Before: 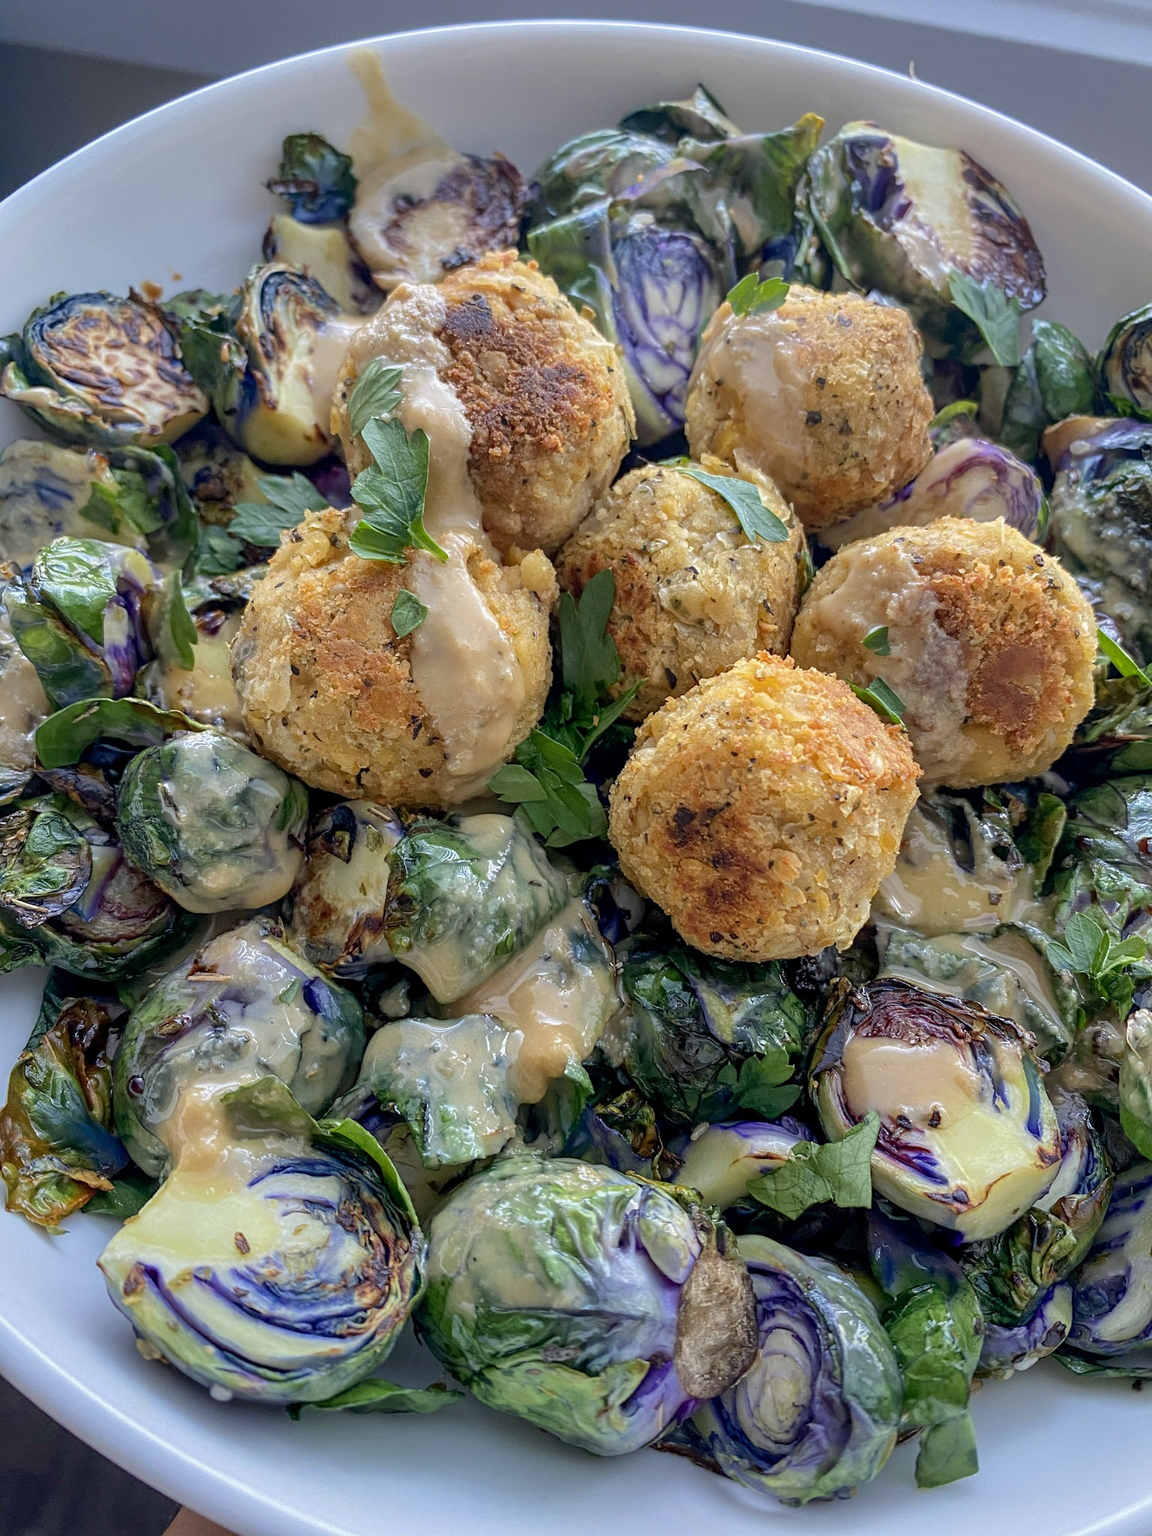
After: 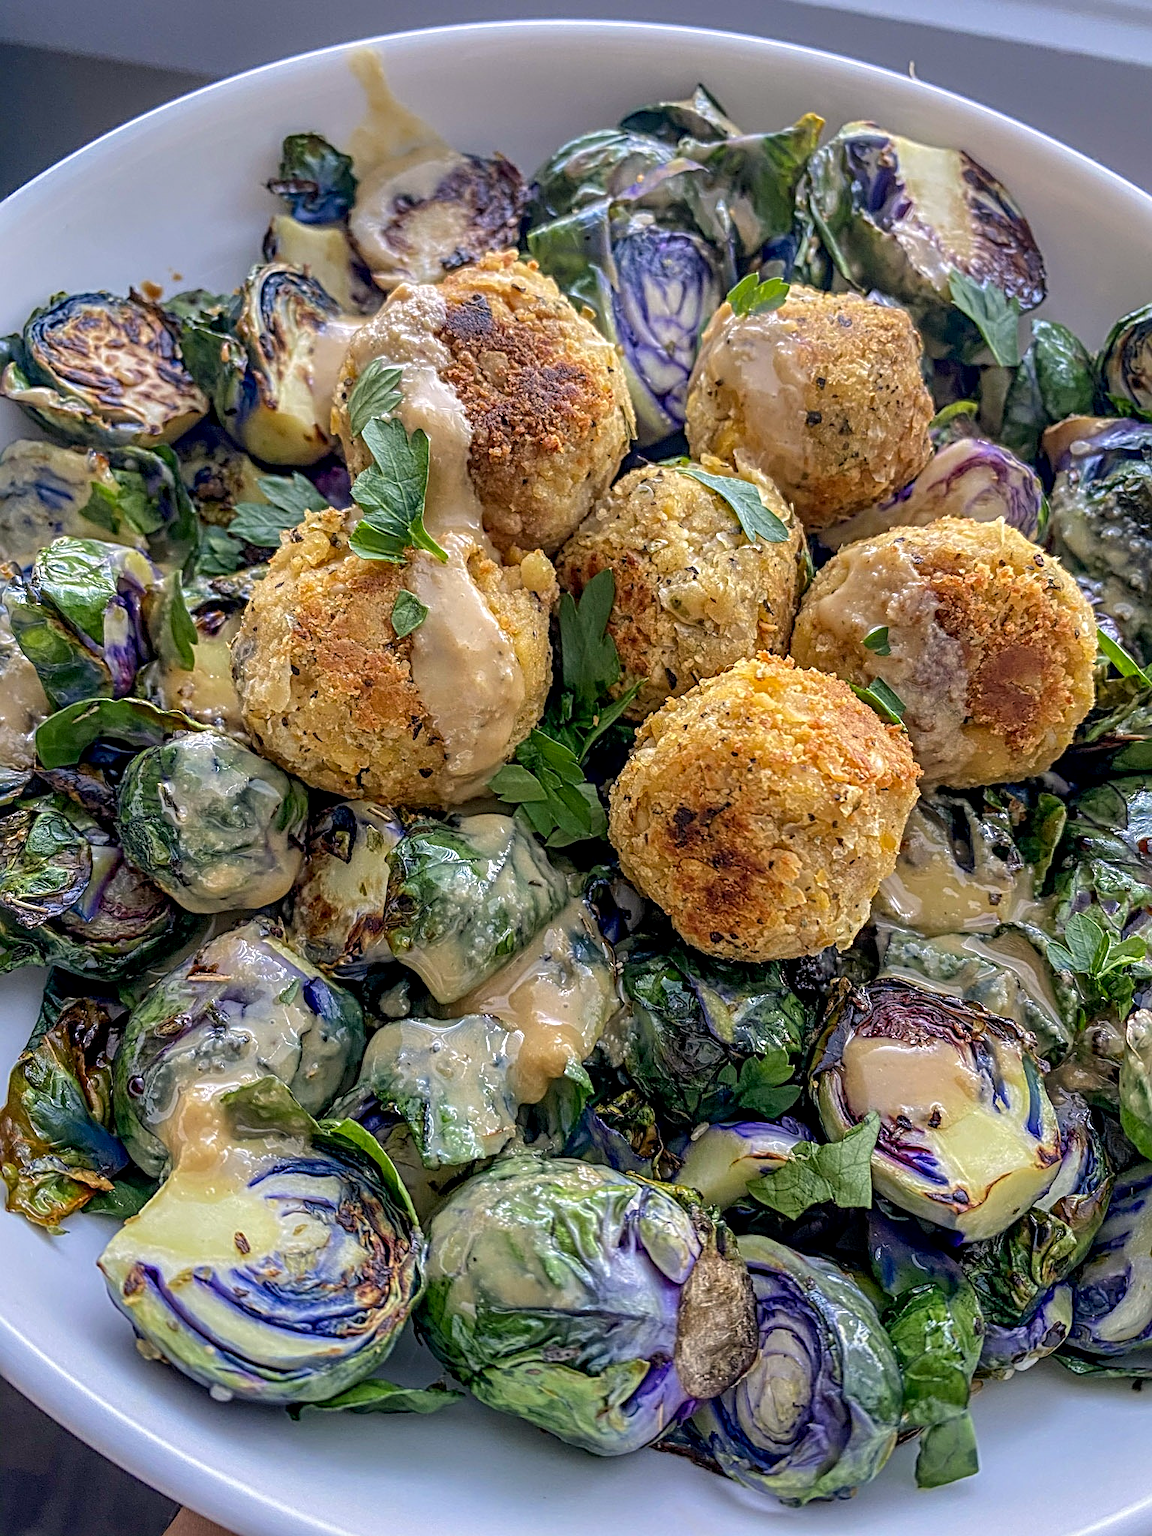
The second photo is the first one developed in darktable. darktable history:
sharpen: radius 4
color correction: highlights a* 3.22, highlights b* 1.93, saturation 1.19
local contrast: on, module defaults
